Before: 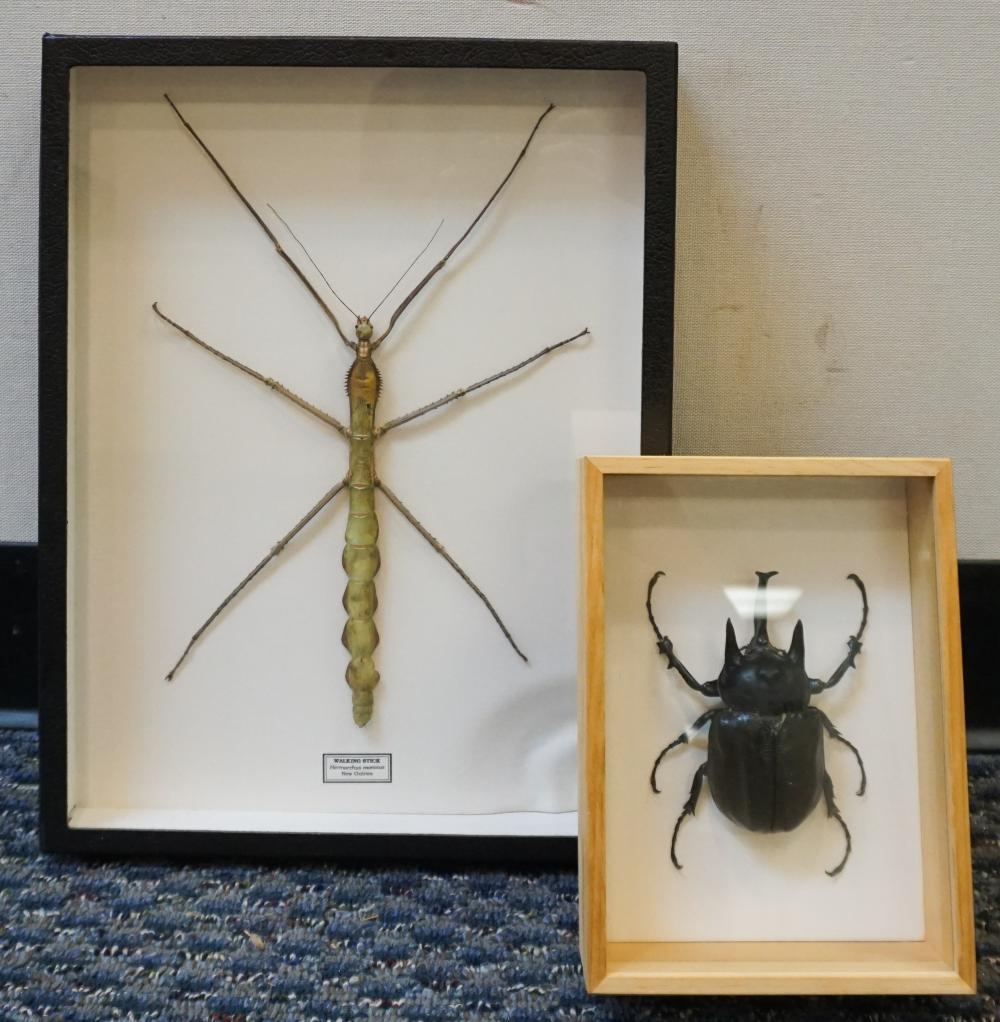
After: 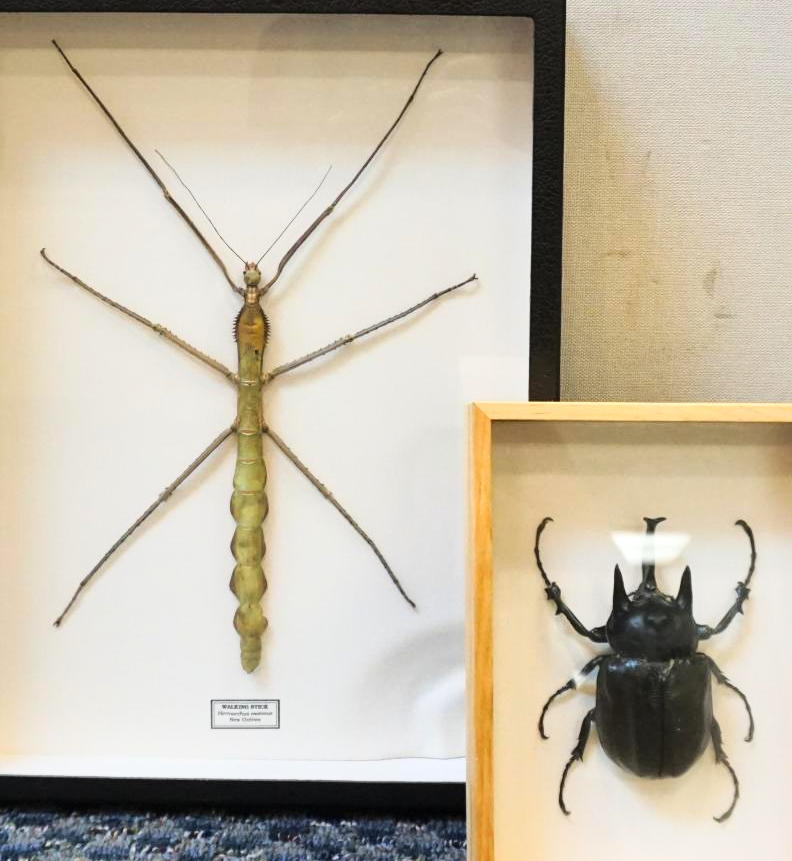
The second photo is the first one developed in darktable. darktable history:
crop: left 11.225%, top 5.381%, right 9.565%, bottom 10.314%
base curve: curves: ch0 [(0, 0) (0.028, 0.03) (0.121, 0.232) (0.46, 0.748) (0.859, 0.968) (1, 1)]
local contrast: mode bilateral grid, contrast 20, coarseness 50, detail 120%, midtone range 0.2
shadows and highlights: shadows 25, highlights -25
